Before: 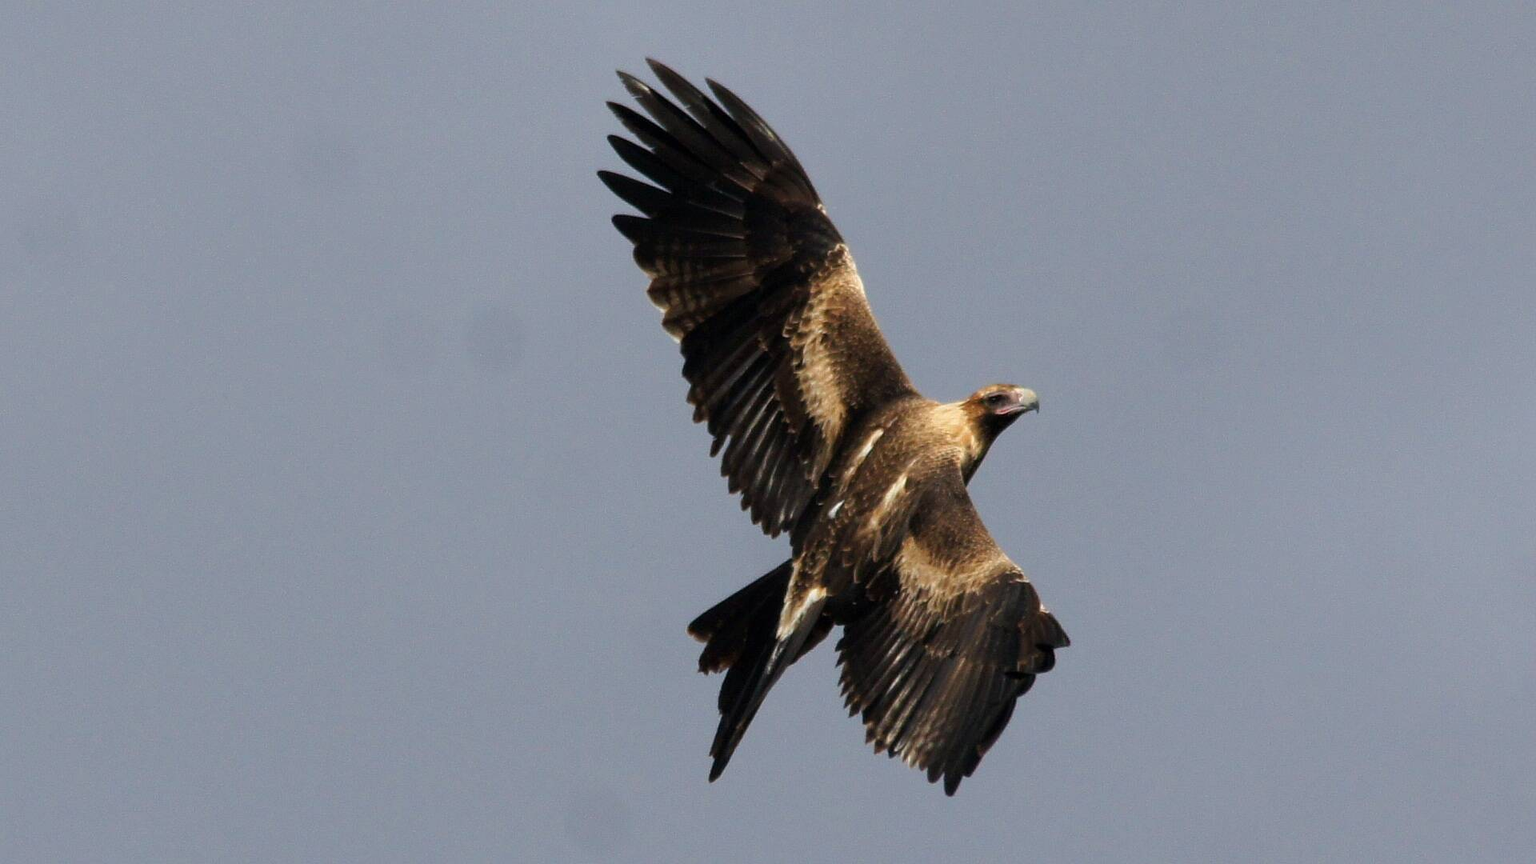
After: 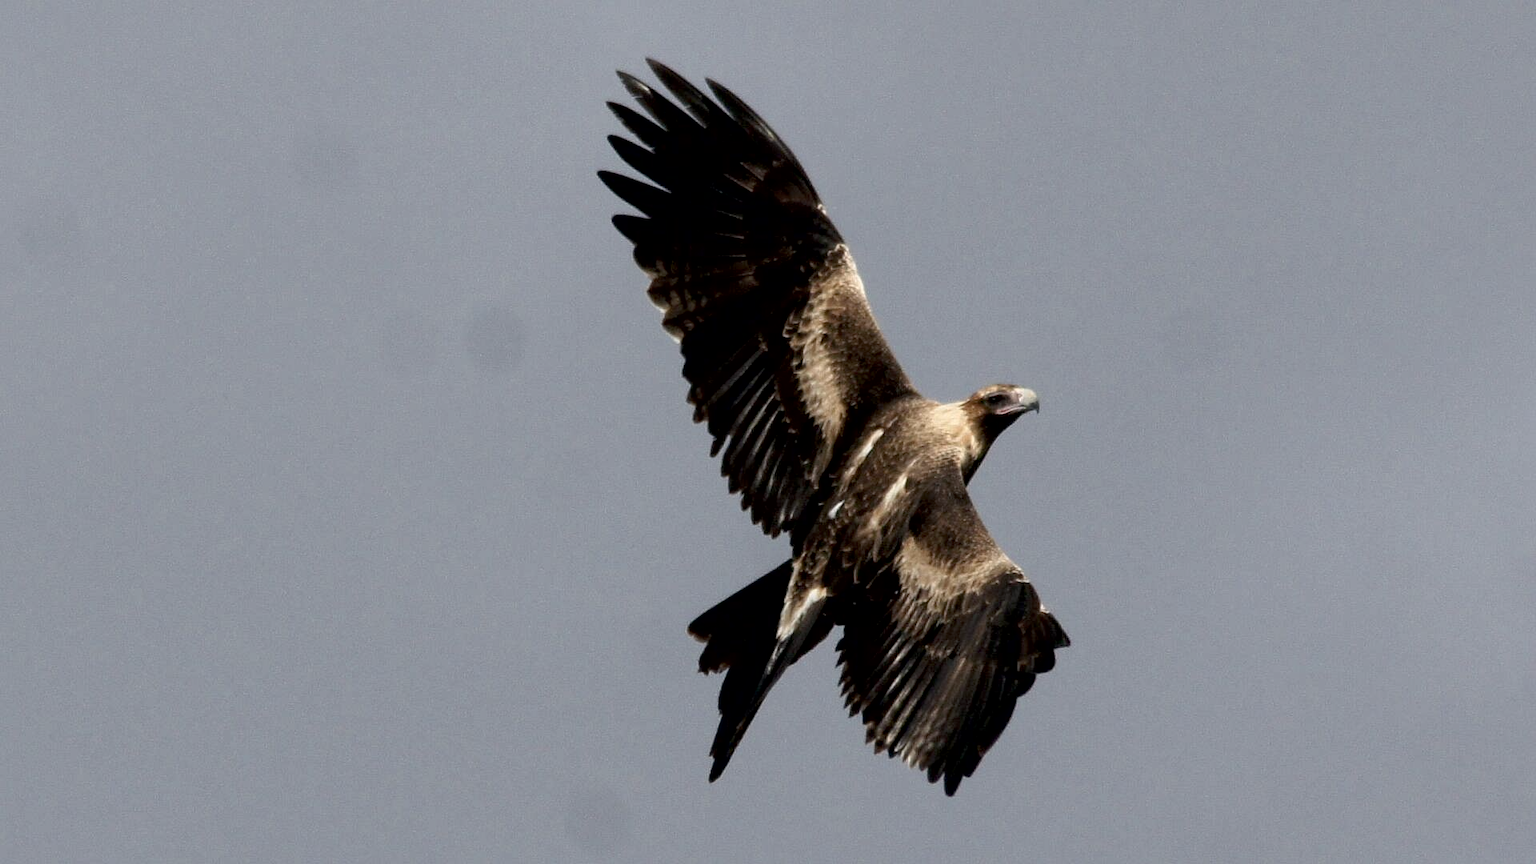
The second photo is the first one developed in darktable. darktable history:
exposure: black level correction 0.01, exposure 0.011 EV, compensate highlight preservation false
contrast brightness saturation: contrast 0.1, saturation -0.36
tone equalizer: on, module defaults
local contrast: mode bilateral grid, contrast 20, coarseness 50, detail 120%, midtone range 0.2
